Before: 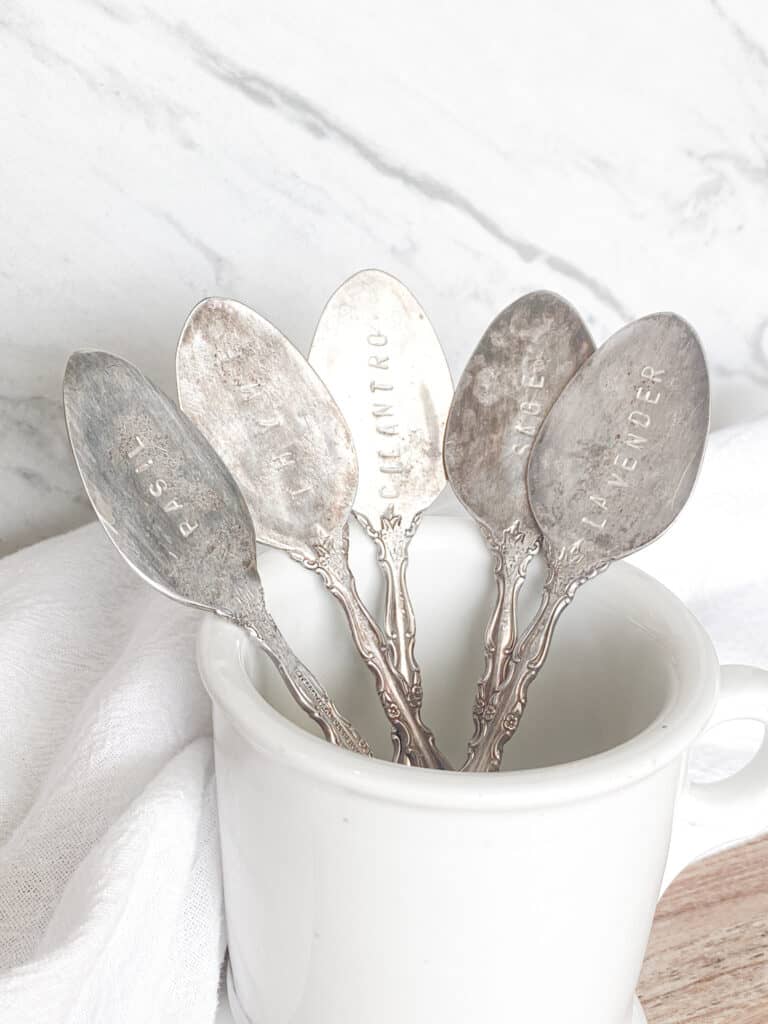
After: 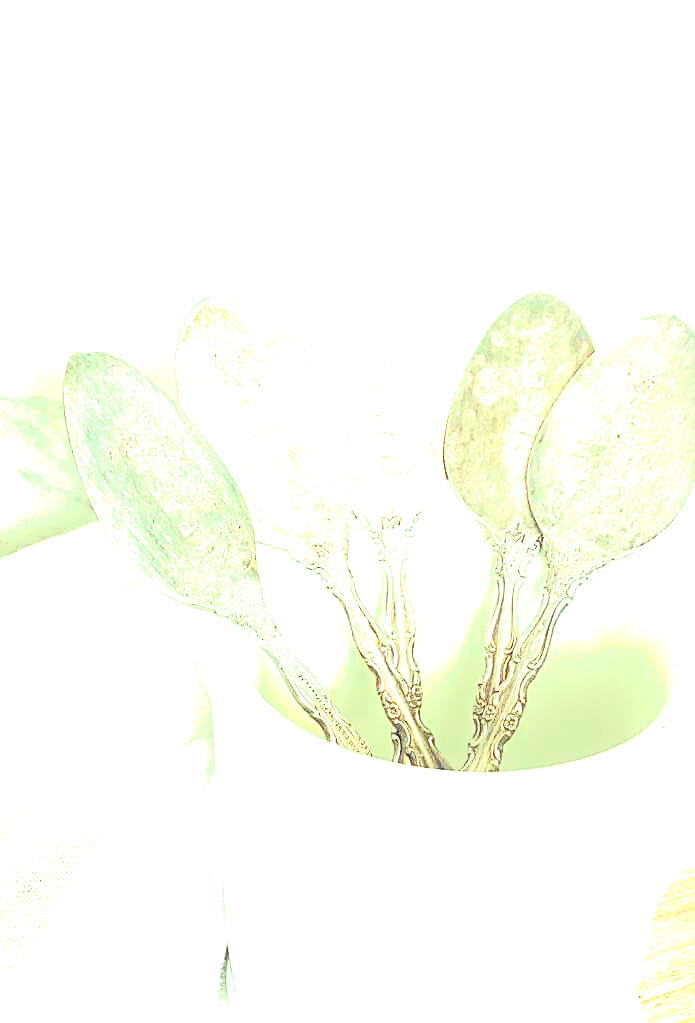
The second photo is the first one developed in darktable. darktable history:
crop: right 9.505%, bottom 0.016%
exposure: black level correction 0, exposure 1.473 EV, compensate exposure bias true, compensate highlight preservation false
tone equalizer: edges refinement/feathering 500, mask exposure compensation -1.57 EV, preserve details no
color correction: highlights a* -10.91, highlights b* 9.89, saturation 1.71
shadows and highlights: shadows -0.239, highlights 41.56
sharpen: on, module defaults
